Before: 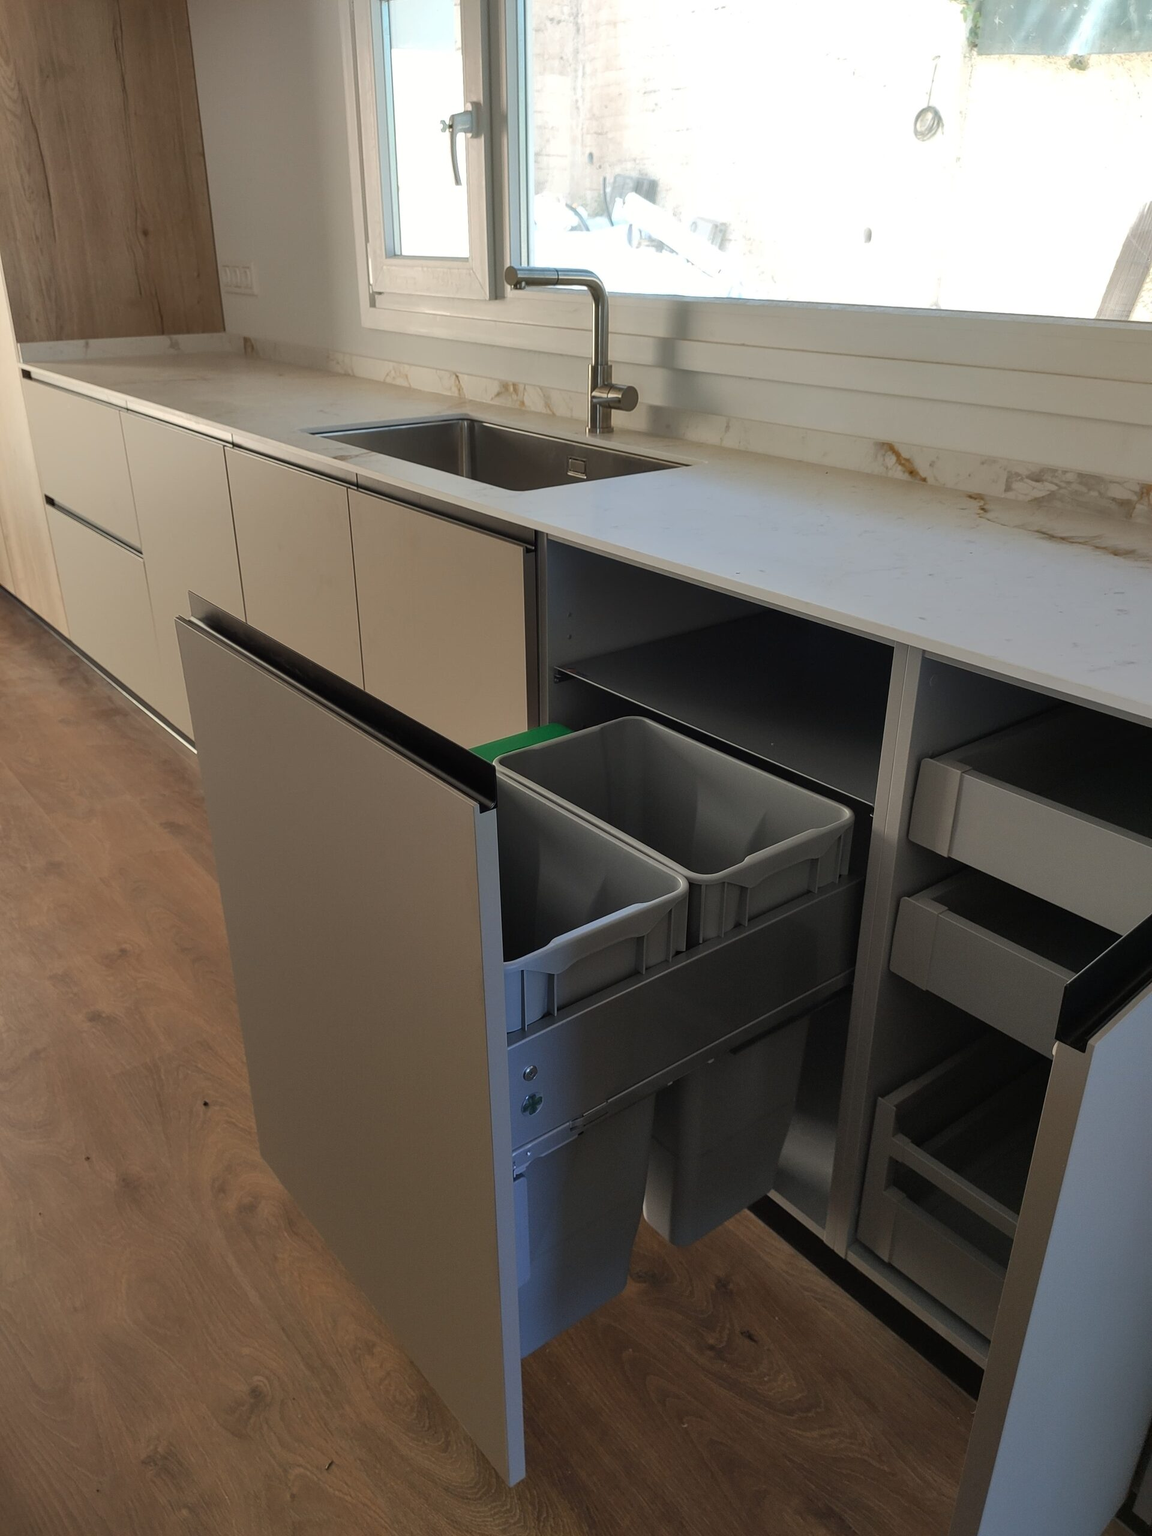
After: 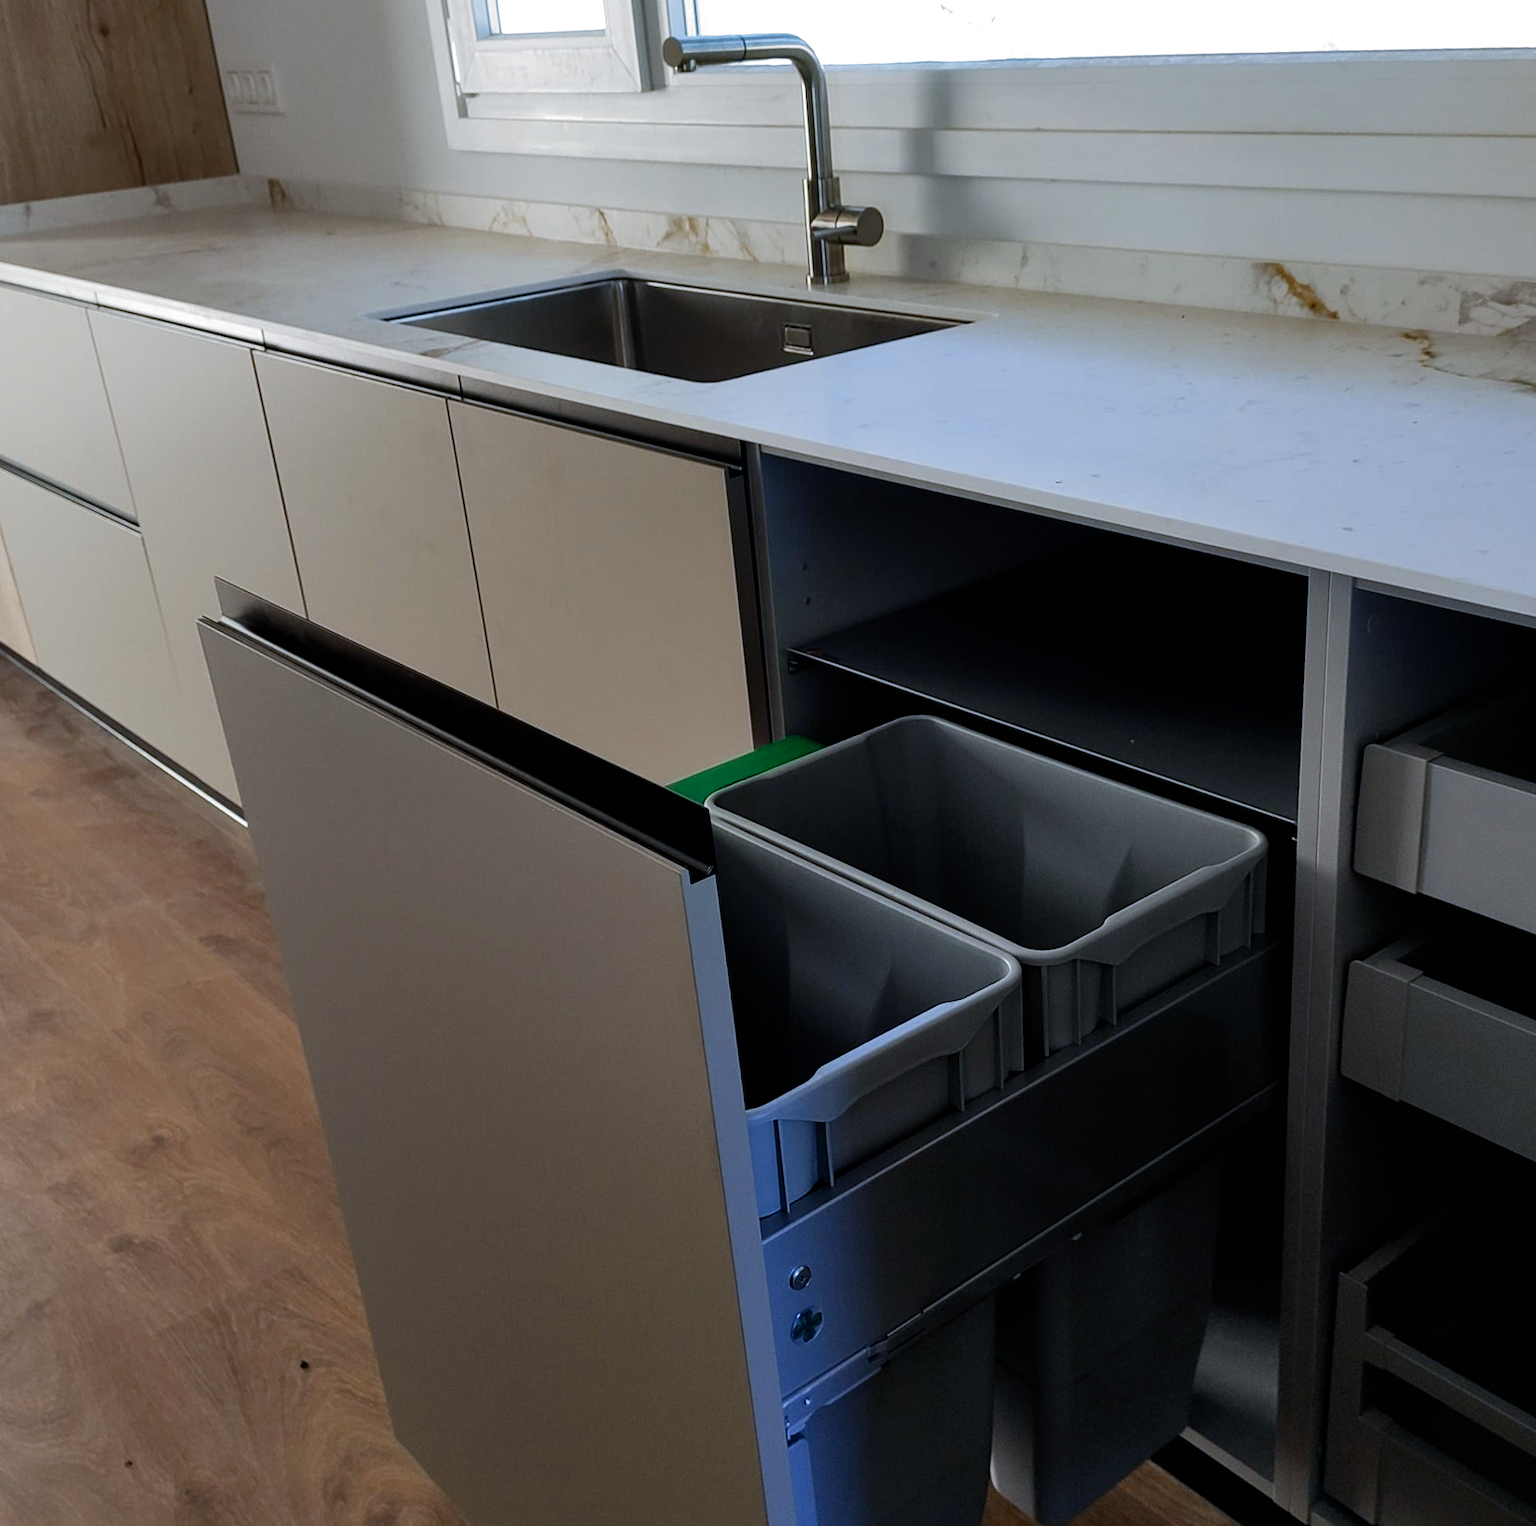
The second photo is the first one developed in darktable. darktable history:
filmic rgb: black relative exposure -8.2 EV, white relative exposure 2.2 EV, threshold 3 EV, hardness 7.11, latitude 75%, contrast 1.325, highlights saturation mix -2%, shadows ↔ highlights balance 30%, preserve chrominance no, color science v5 (2021), contrast in shadows safe, contrast in highlights safe, enable highlight reconstruction true
white balance: red 0.926, green 1.003, blue 1.133
rotate and perspective: rotation -4.57°, crop left 0.054, crop right 0.944, crop top 0.087, crop bottom 0.914
crop and rotate: left 2.425%, top 11.305%, right 9.6%, bottom 15.08%
